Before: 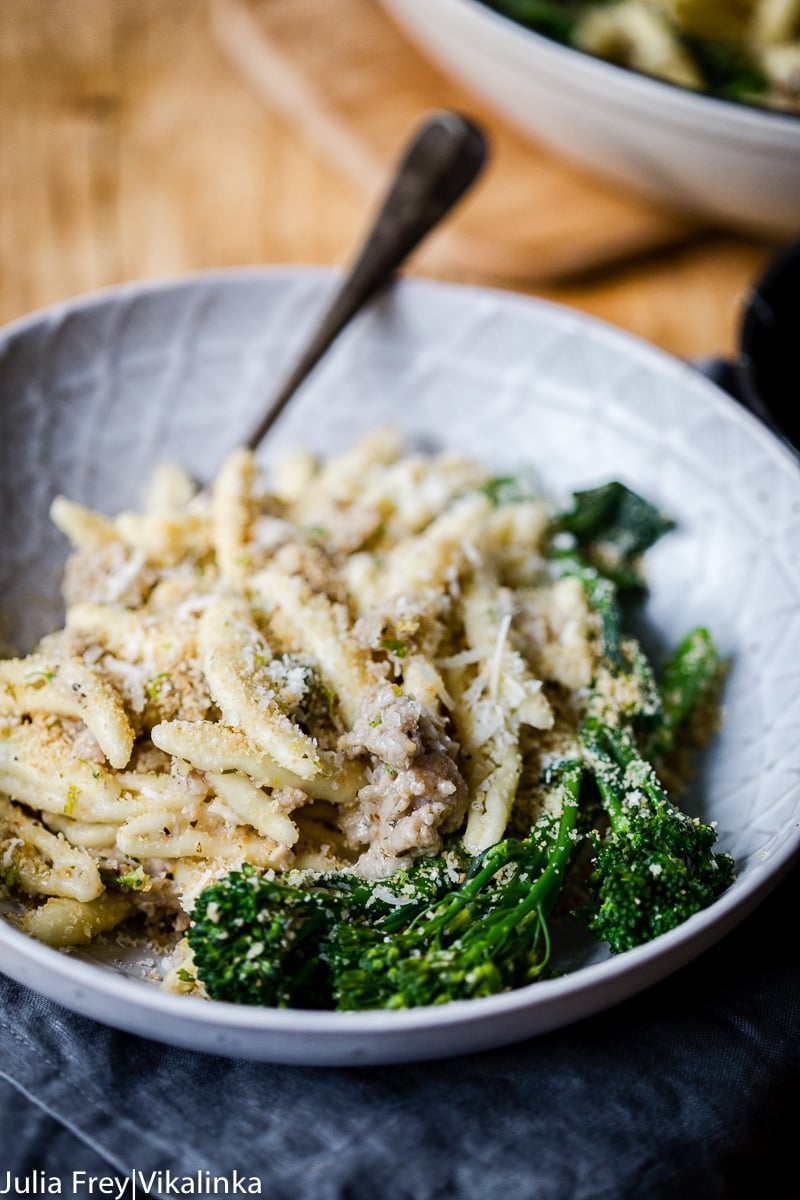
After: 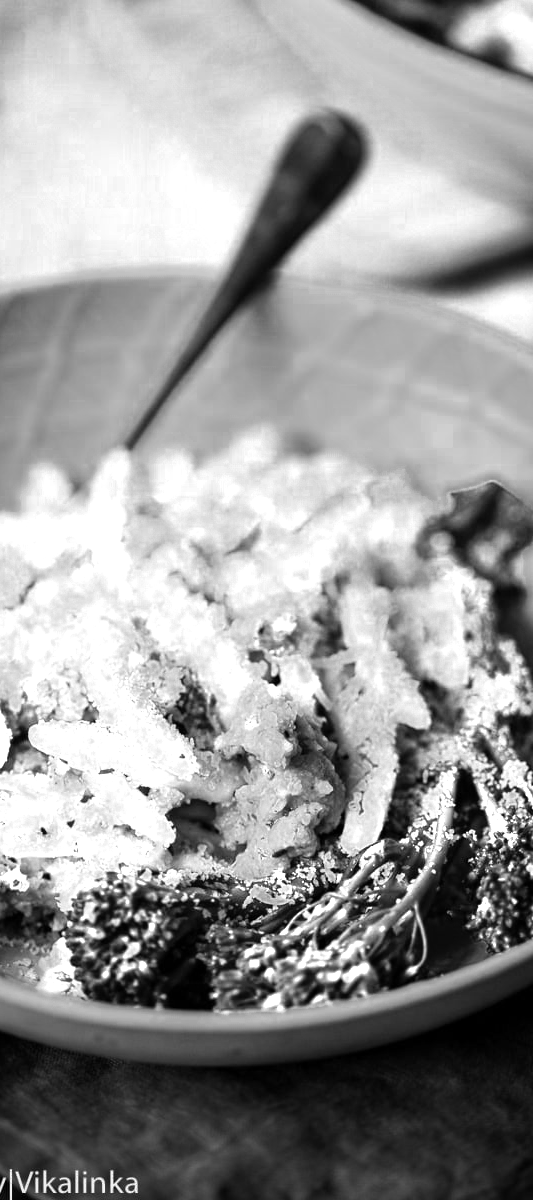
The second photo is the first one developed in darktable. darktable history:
crop: left 15.419%, right 17.914%
tone equalizer: -8 EV -0.002 EV, -7 EV 0.005 EV, -6 EV -0.009 EV, -5 EV 0.011 EV, -4 EV -0.012 EV, -3 EV 0.007 EV, -2 EV -0.062 EV, -1 EV -0.293 EV, +0 EV -0.582 EV, smoothing diameter 2%, edges refinement/feathering 20, mask exposure compensation -1.57 EV, filter diffusion 5
color zones: curves: ch0 [(0, 0.554) (0.146, 0.662) (0.293, 0.86) (0.503, 0.774) (0.637, 0.106) (0.74, 0.072) (0.866, 0.488) (0.998, 0.569)]; ch1 [(0, 0) (0.143, 0) (0.286, 0) (0.429, 0) (0.571, 0) (0.714, 0) (0.857, 0)]
